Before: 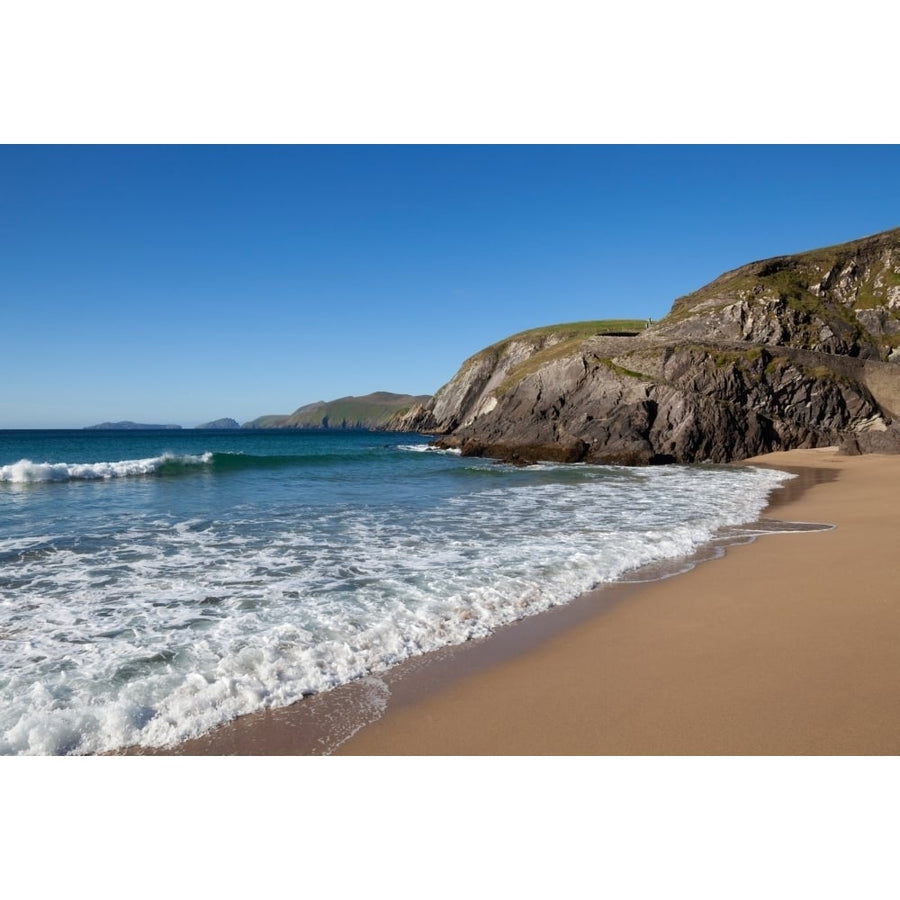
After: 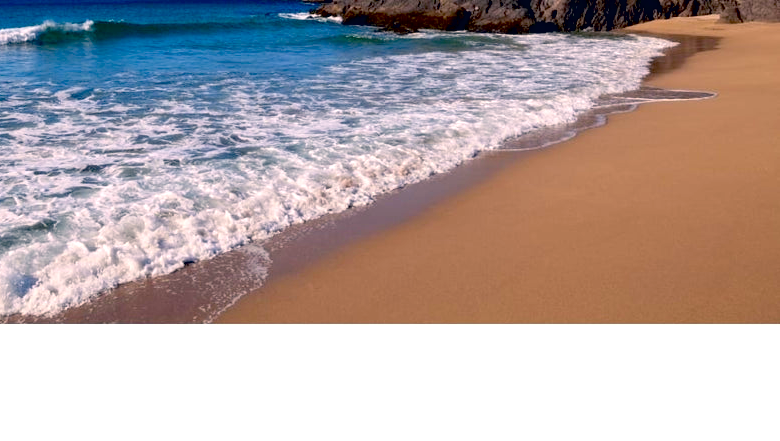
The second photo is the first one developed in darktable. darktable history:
exposure: black level correction 0.024, exposure 0.182 EV, compensate exposure bias true, compensate highlight preservation false
crop and rotate: left 13.298%, top 48.066%, bottom 2.841%
color correction: highlights a* 13.66, highlights b* 5.9, shadows a* -5.7, shadows b* -15.83, saturation 0.867
contrast brightness saturation: saturation 0.498
